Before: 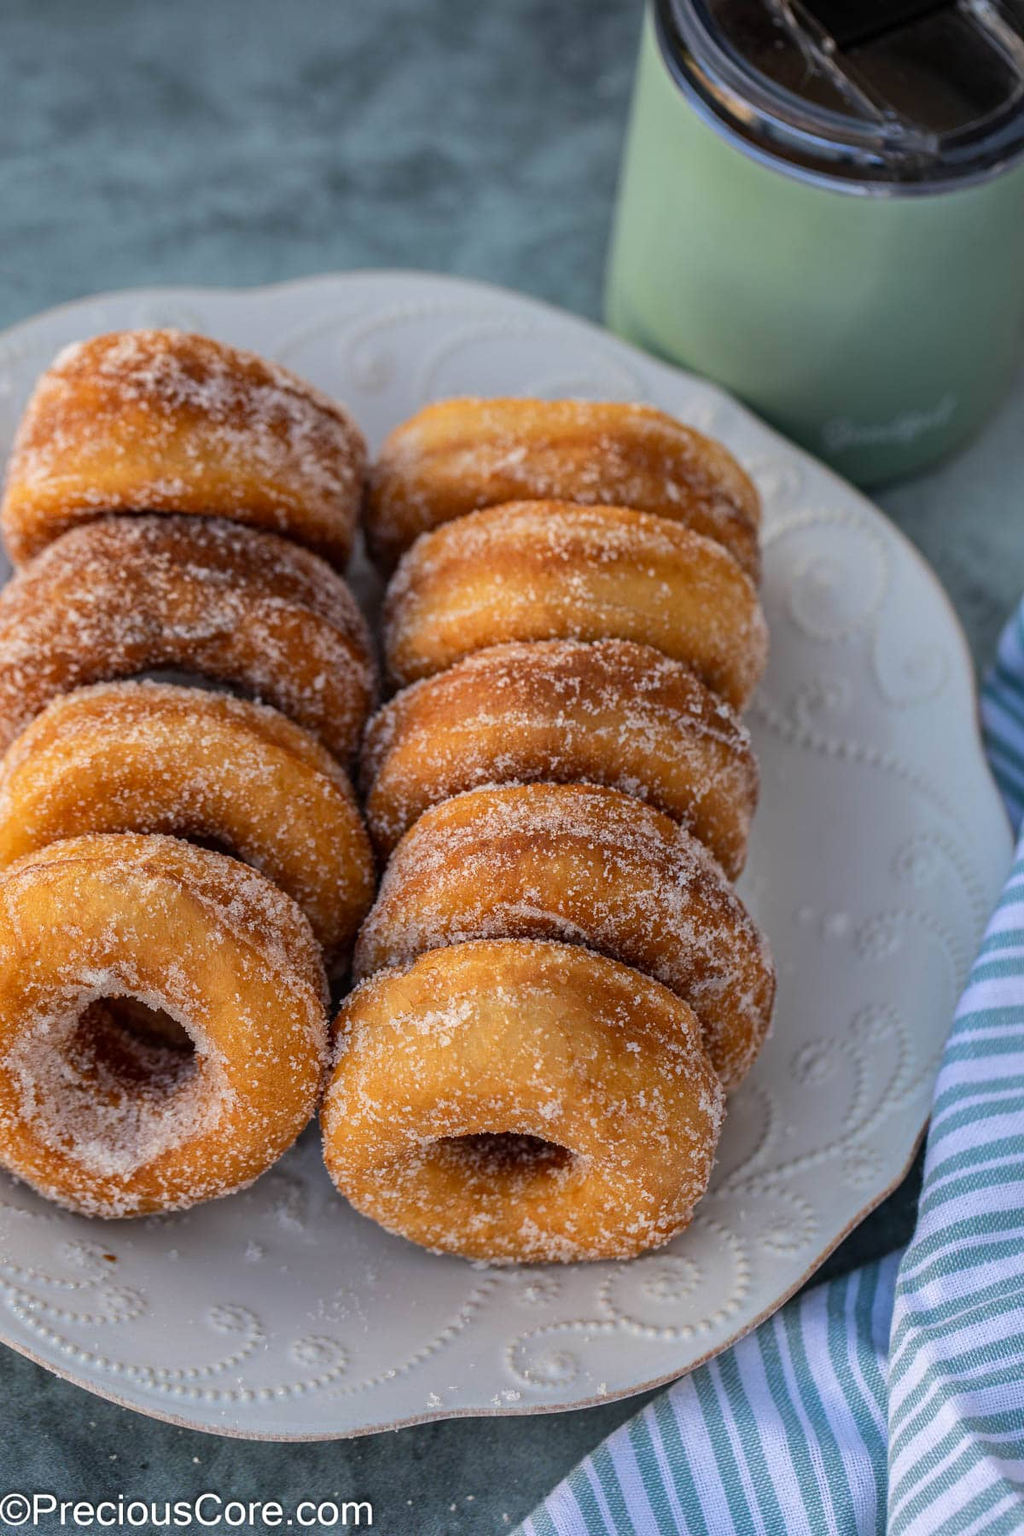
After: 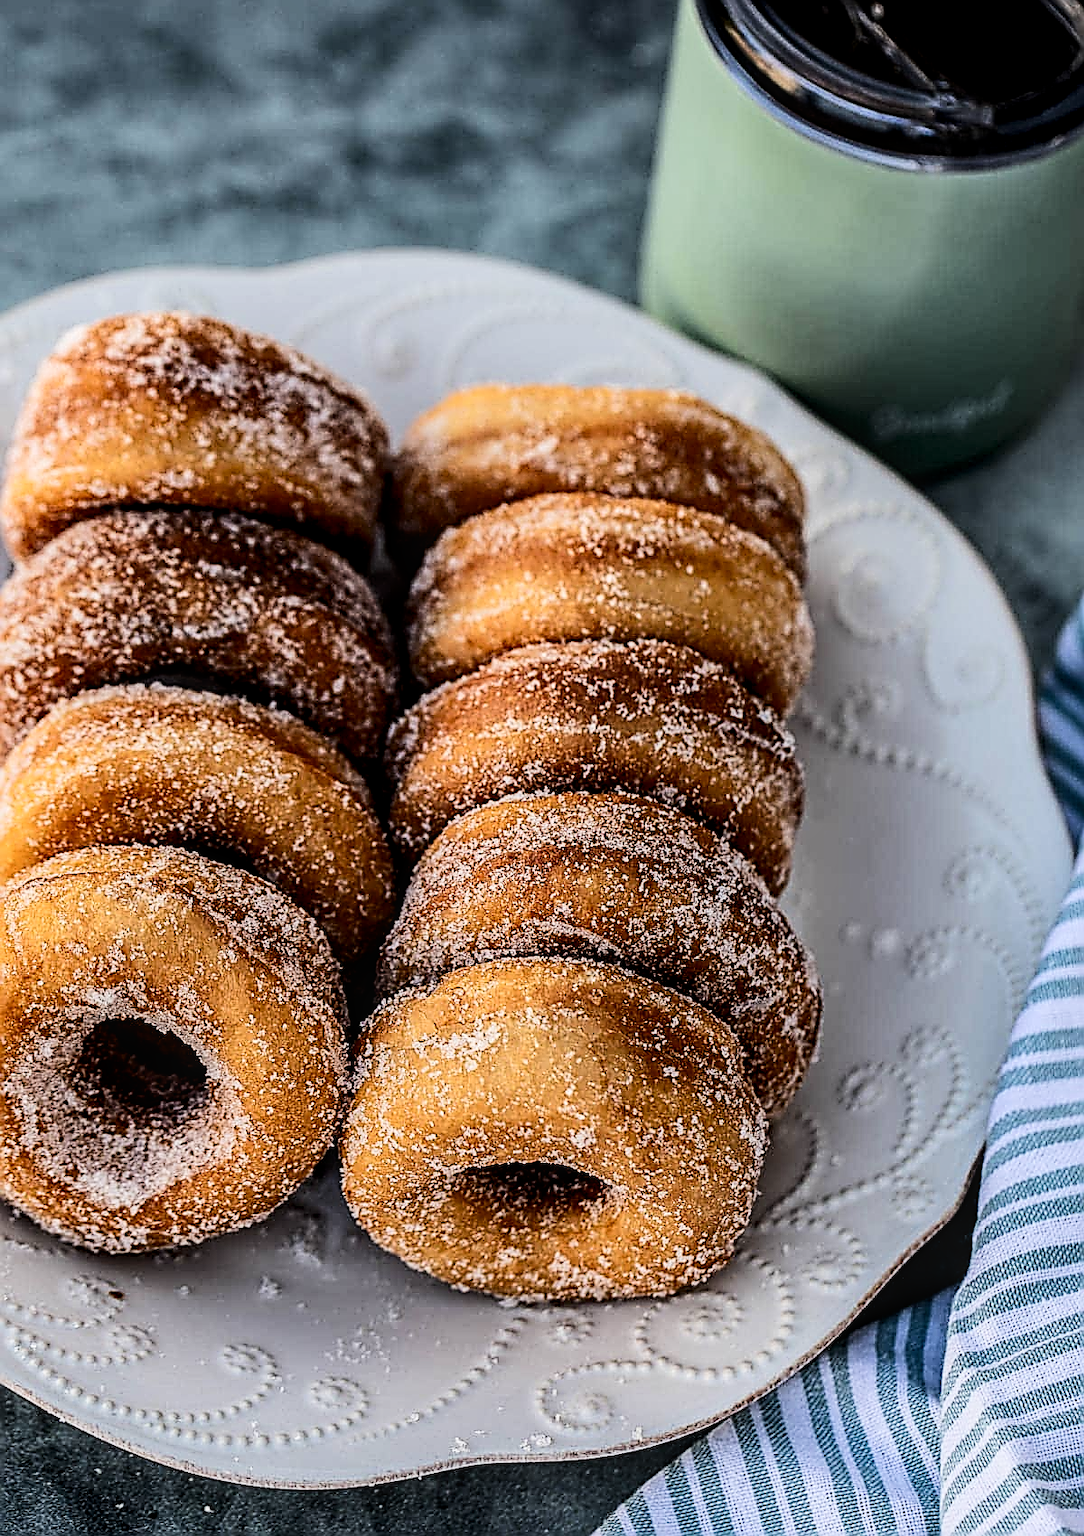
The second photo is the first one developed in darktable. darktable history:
crop and rotate: top 2.3%, bottom 3.25%
sharpen: amount 1.869
filmic rgb: black relative exposure -5.05 EV, white relative exposure 3.96 EV, hardness 2.9, contrast 1.299, highlights saturation mix -30.85%, iterations of high-quality reconstruction 10
local contrast: on, module defaults
contrast brightness saturation: contrast 0.276
